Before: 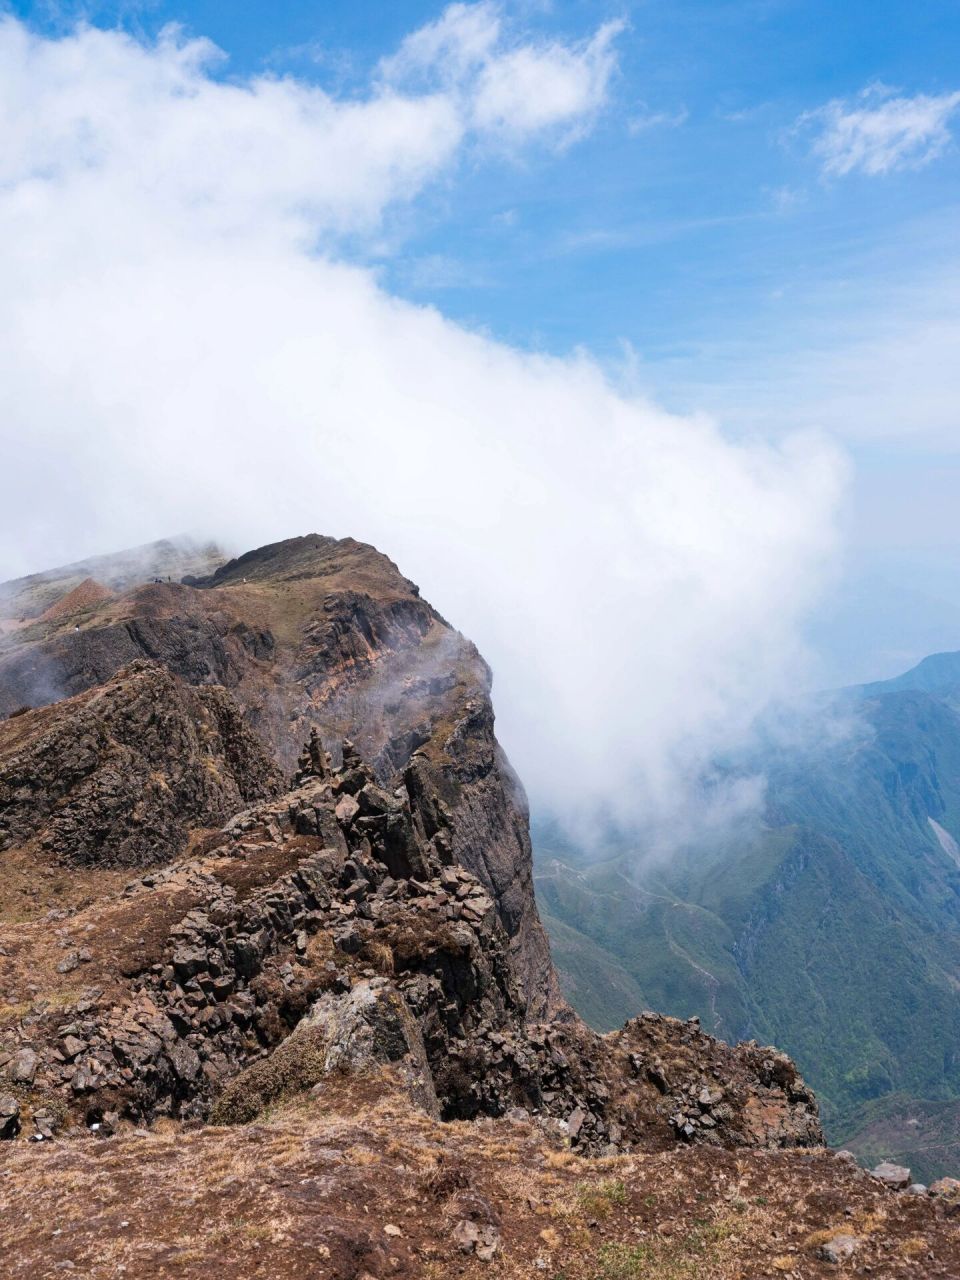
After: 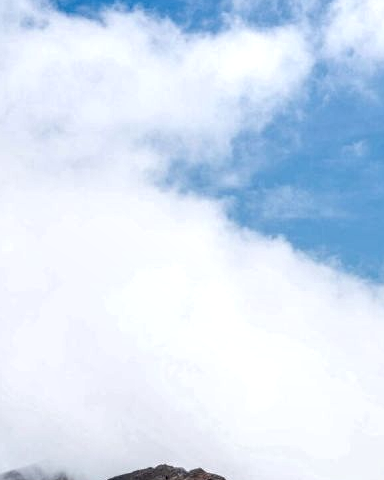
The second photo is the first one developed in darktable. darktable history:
local contrast: highlights 4%, shadows 3%, detail 181%
crop: left 15.715%, top 5.432%, right 44.212%, bottom 57.045%
